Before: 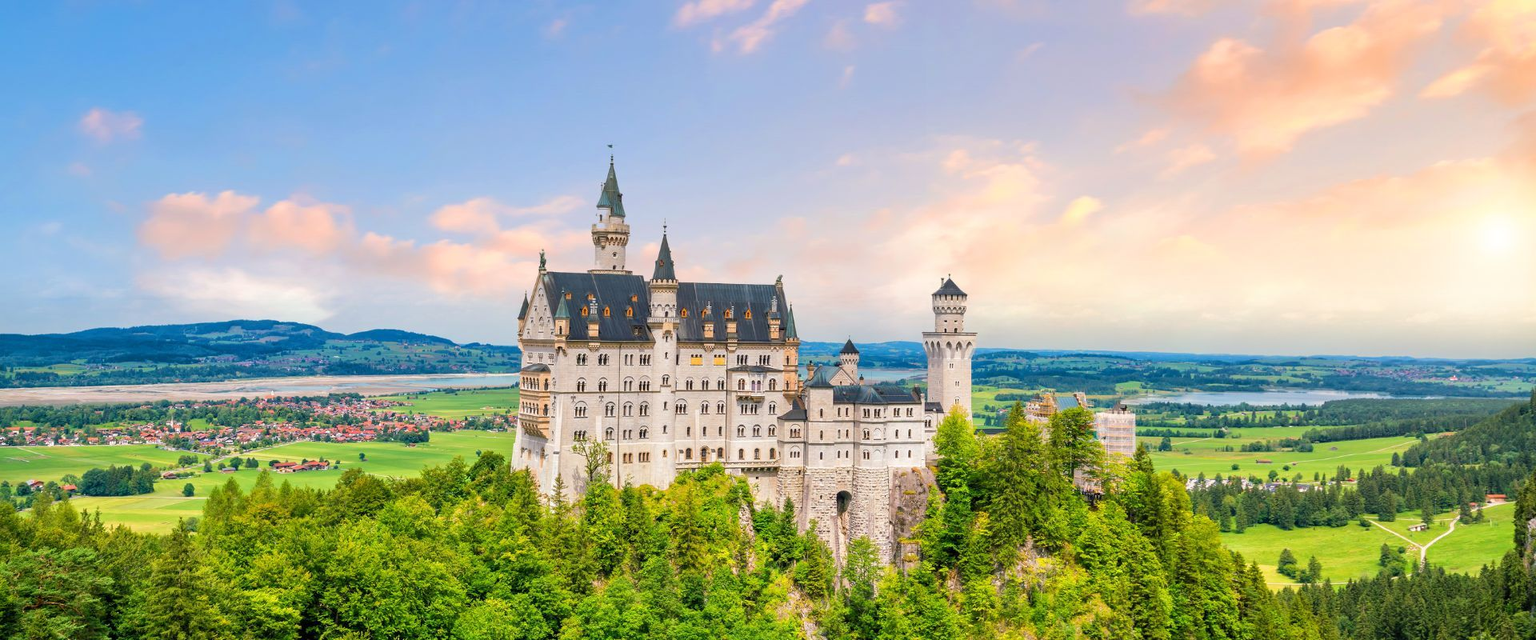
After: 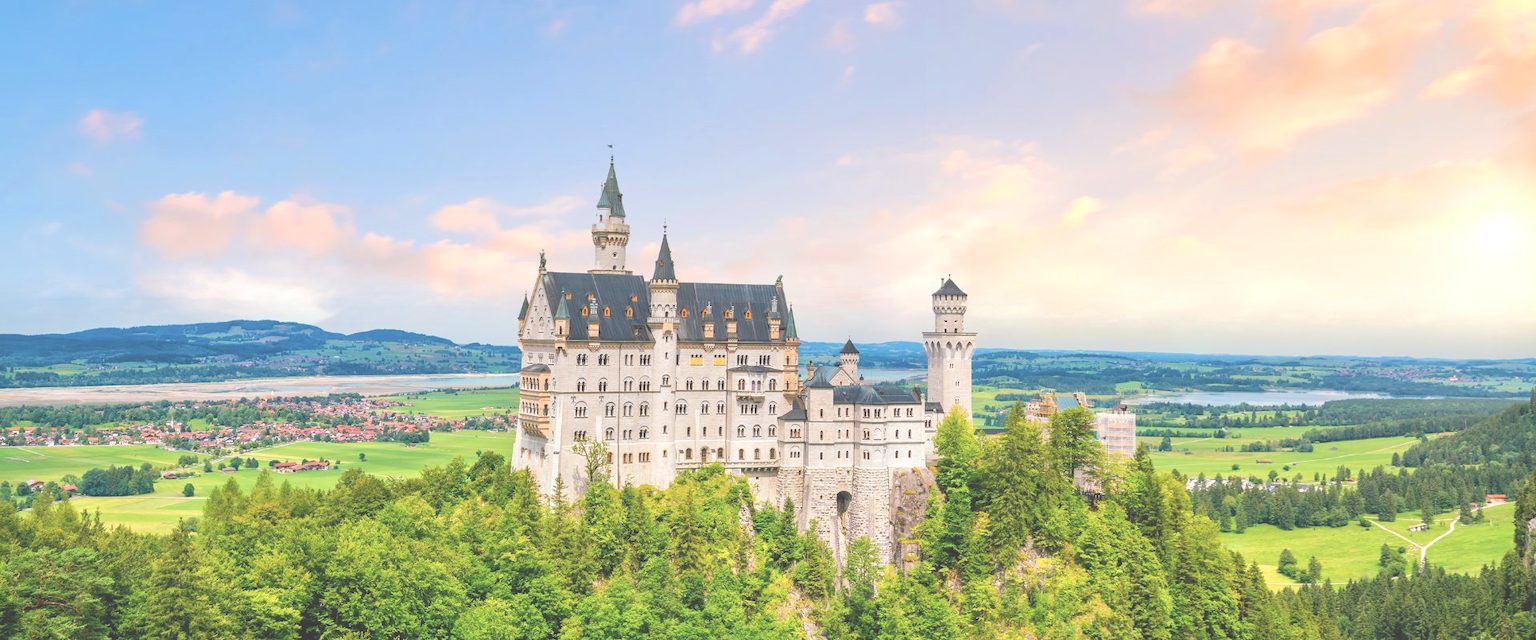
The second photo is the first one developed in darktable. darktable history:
levels: levels [0, 0.476, 0.951]
base curve: curves: ch0 [(0, 0) (0.101, 0.156) (1, 1)], preserve colors none
exposure: black level correction -0.027, exposure -0.064 EV, compensate highlight preservation false
